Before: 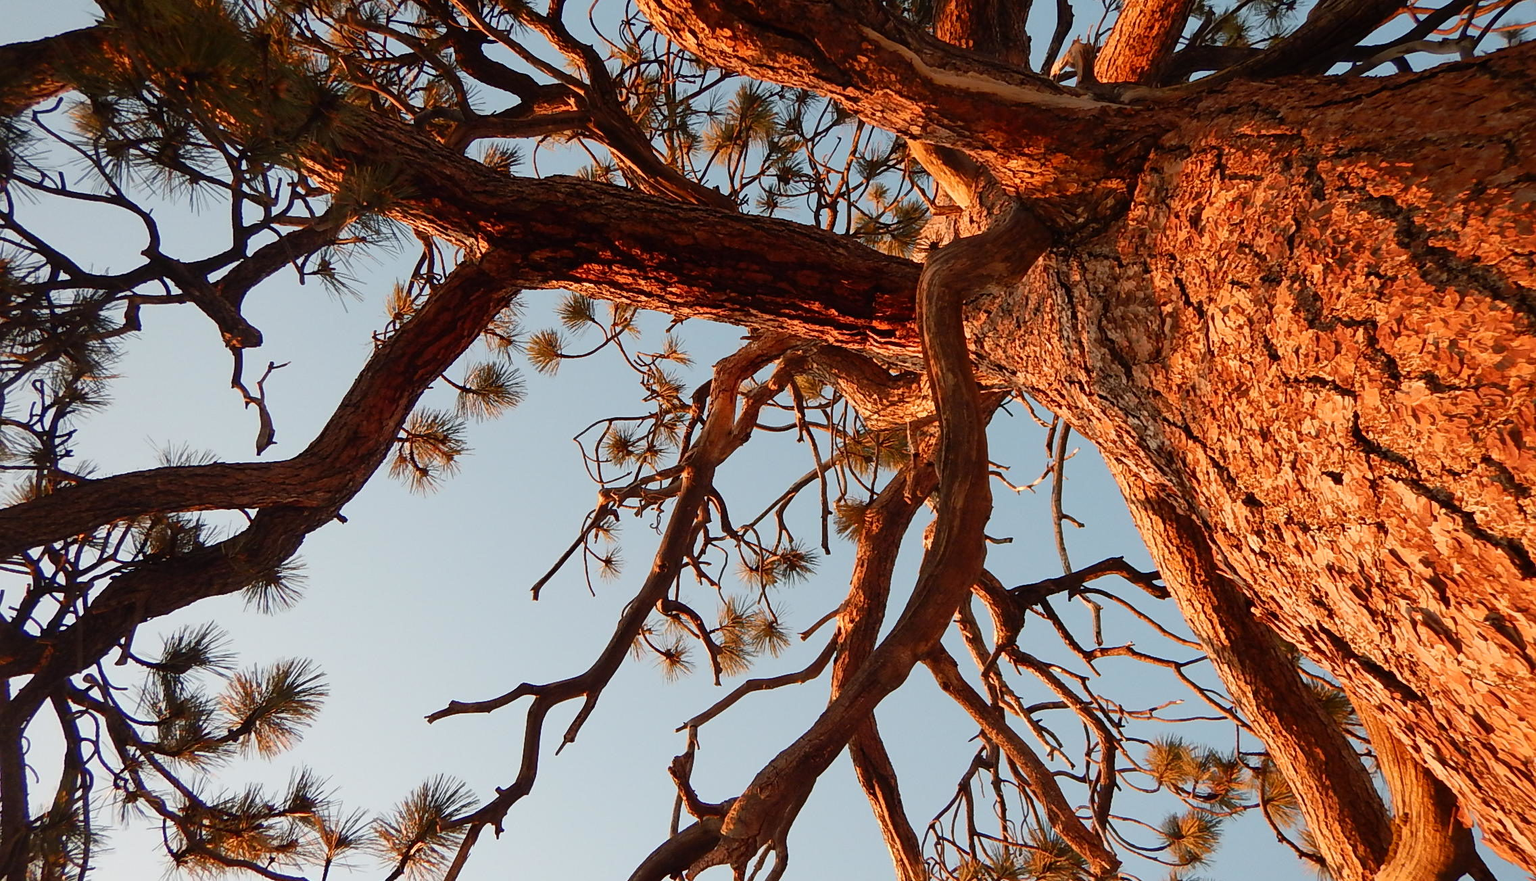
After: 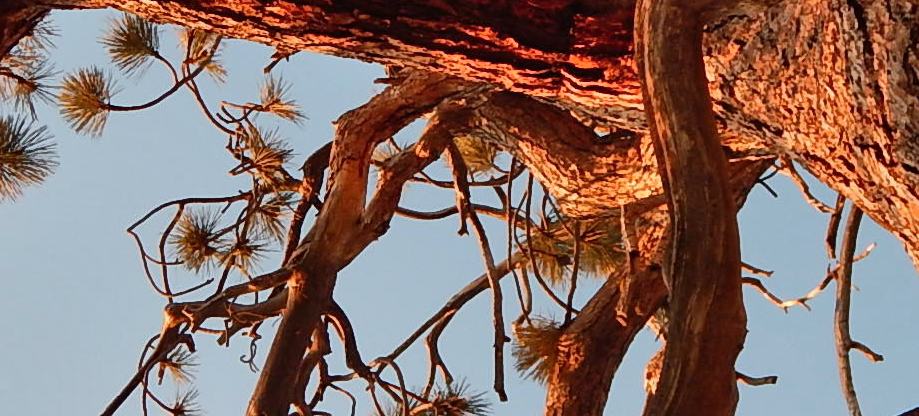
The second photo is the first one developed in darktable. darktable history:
shadows and highlights: shadows 53, soften with gaussian
crop: left 31.751%, top 32.172%, right 27.8%, bottom 35.83%
white balance: red 0.988, blue 1.017
